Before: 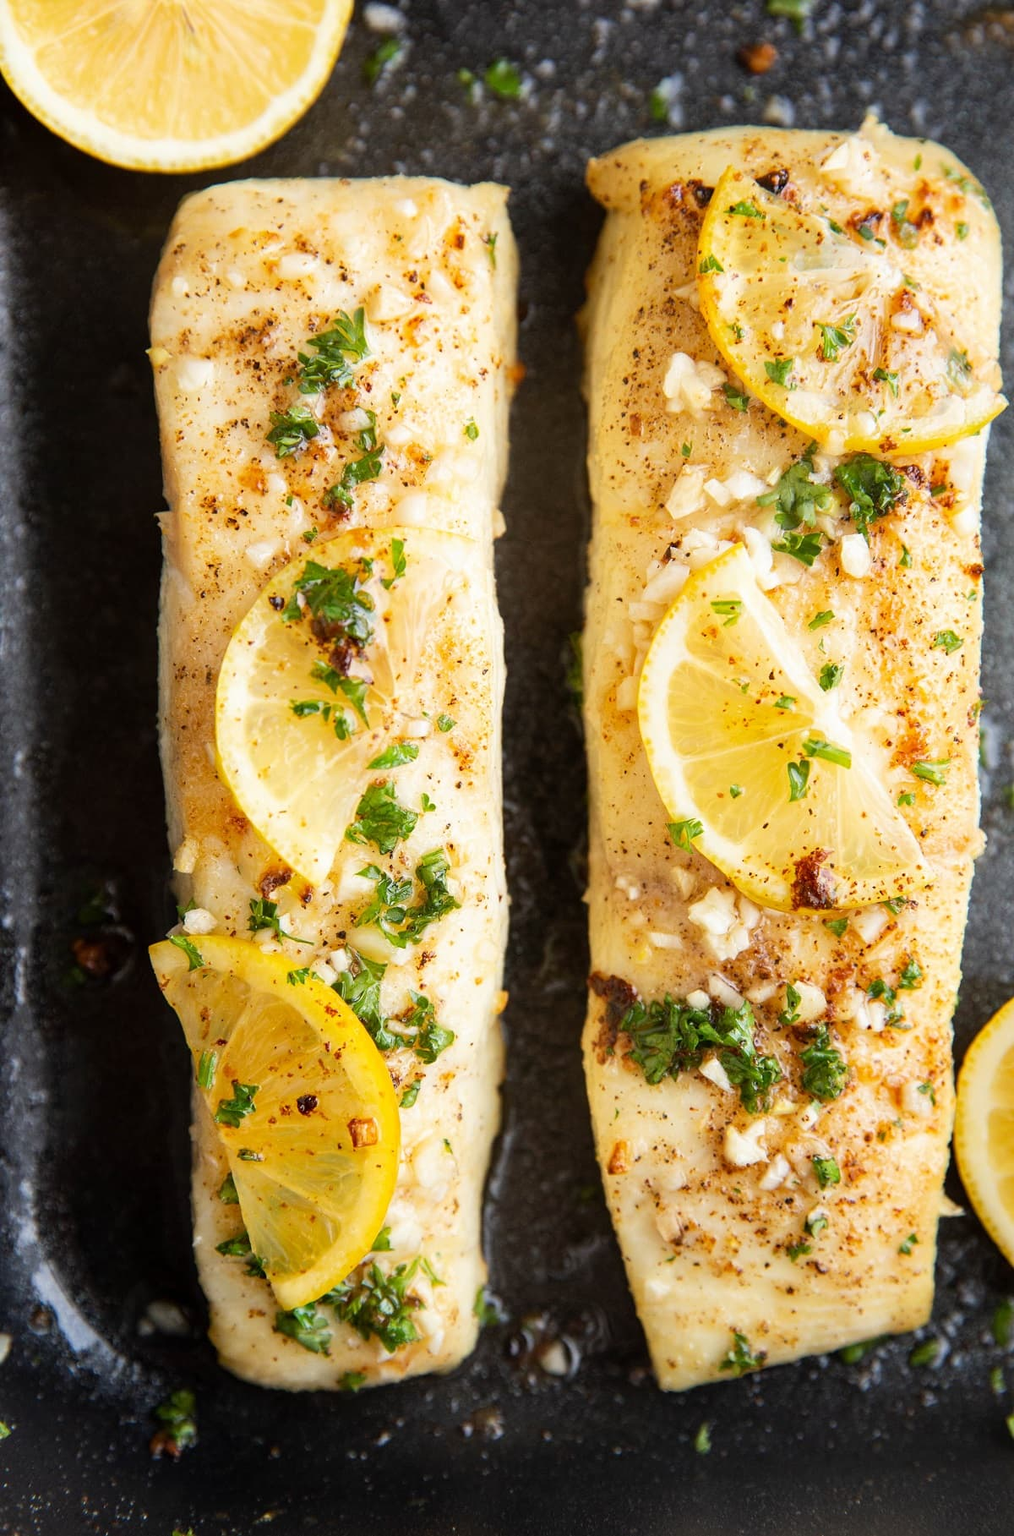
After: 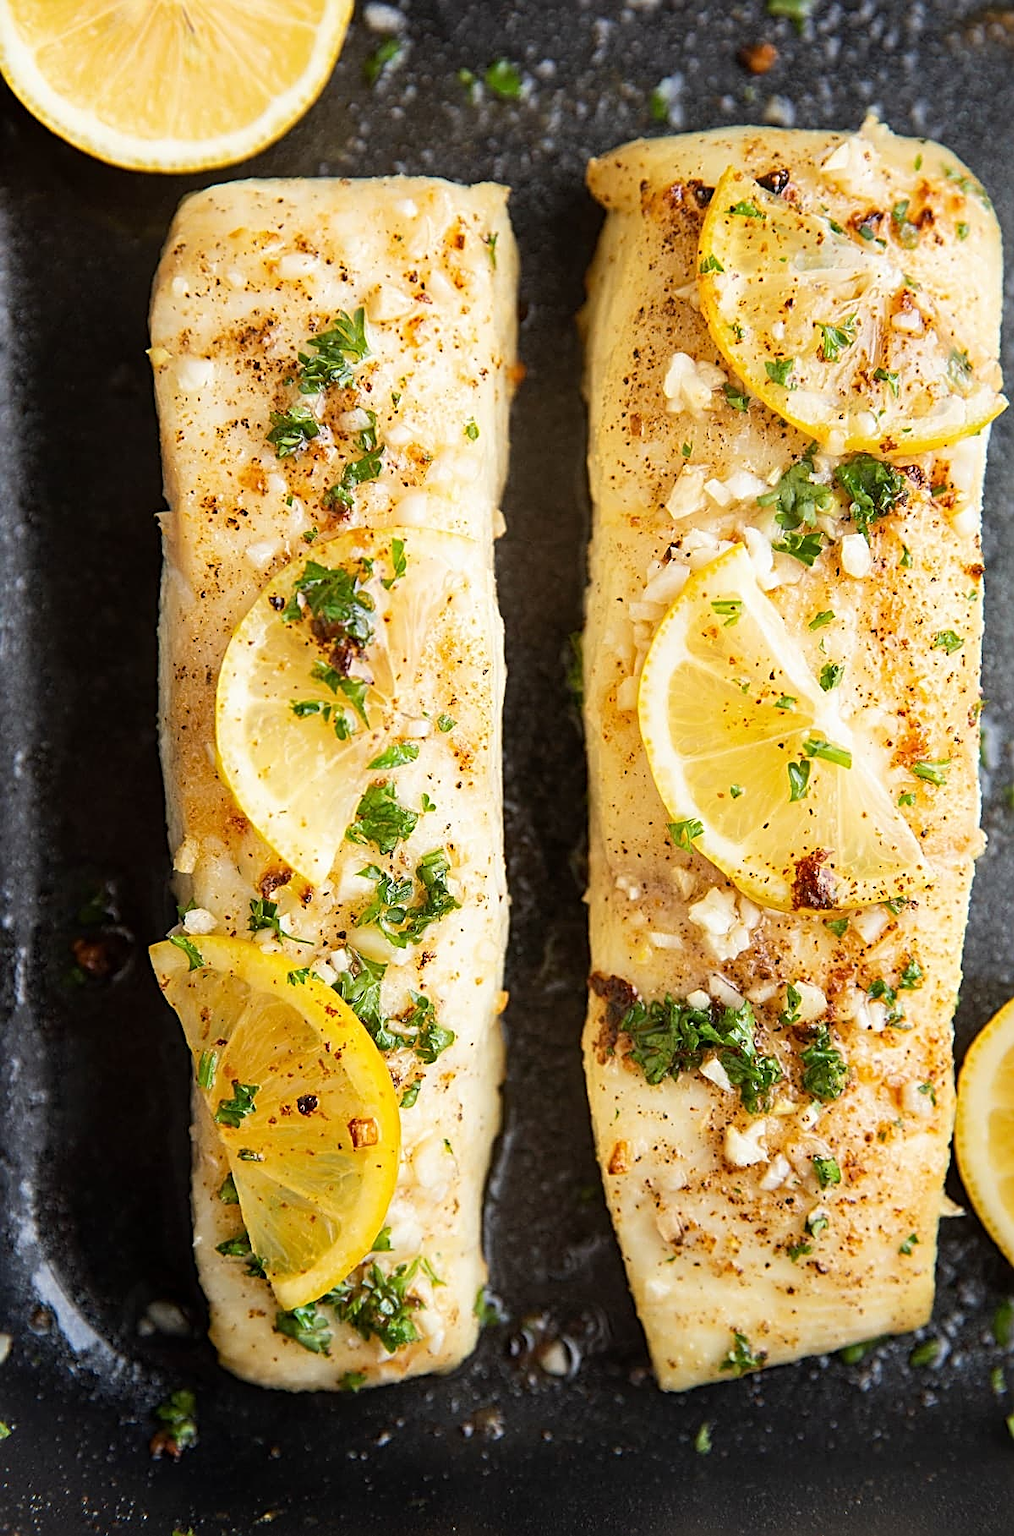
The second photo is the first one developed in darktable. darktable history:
base curve: curves: ch0 [(0, 0) (0.297, 0.298) (1, 1)], preserve colors none
sharpen: radius 2.584, amount 0.688
